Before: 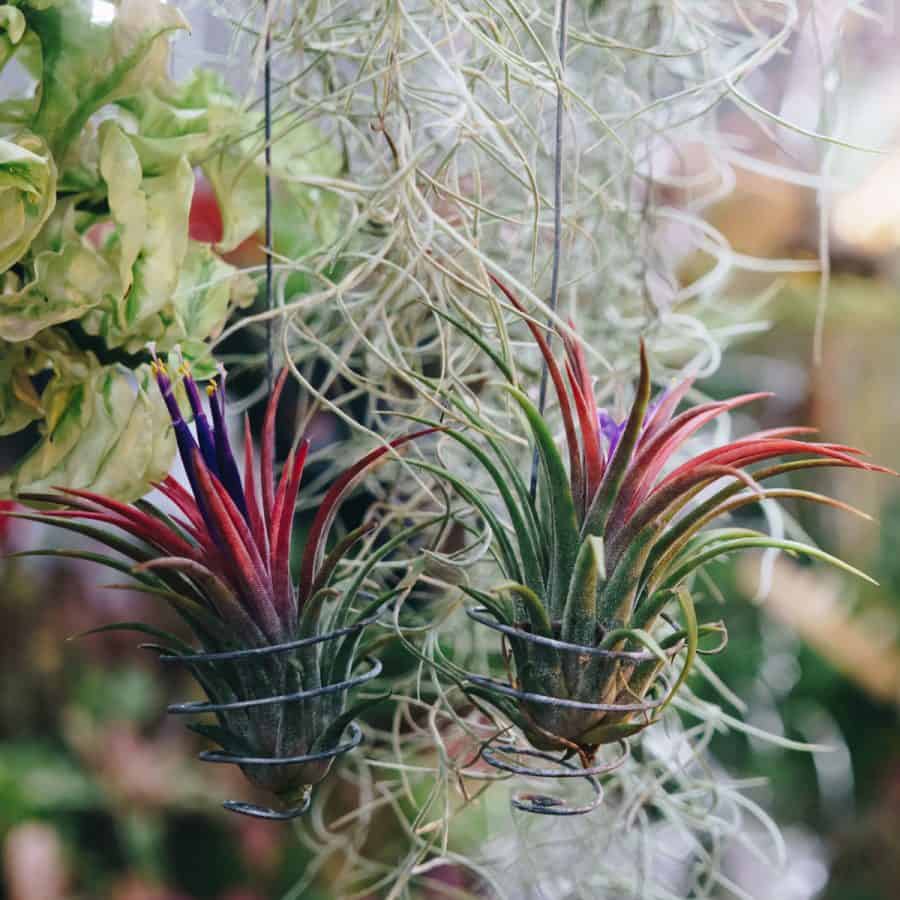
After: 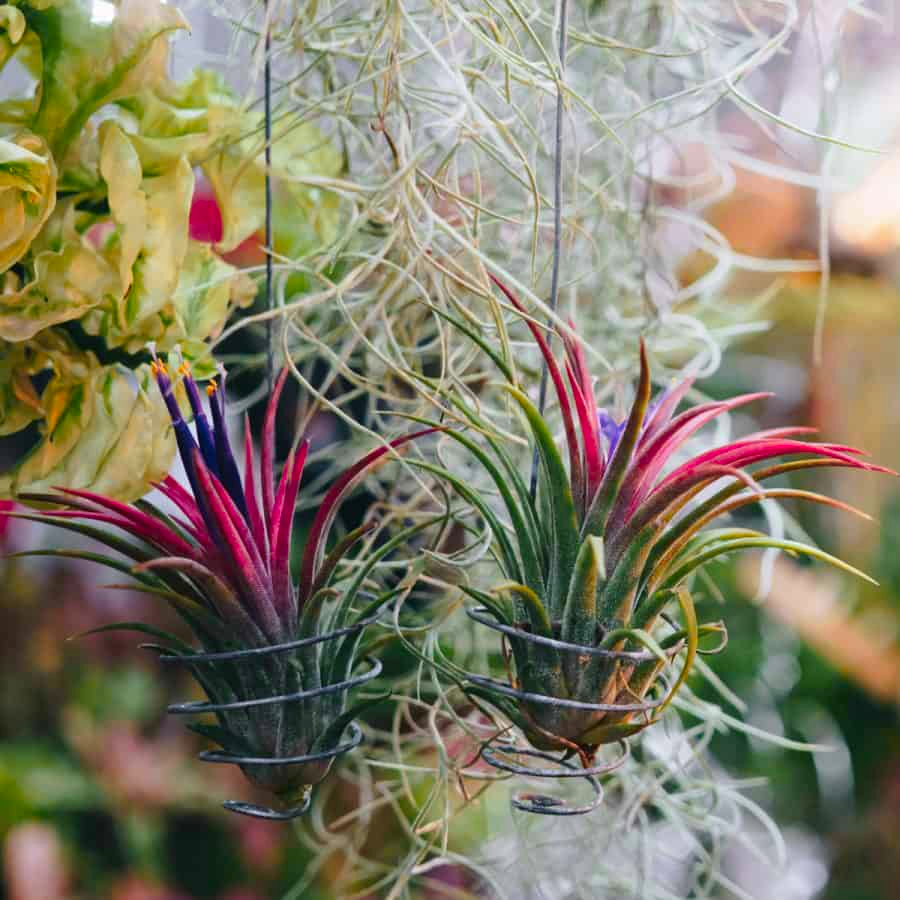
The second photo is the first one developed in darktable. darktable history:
color zones: curves: ch1 [(0.24, 0.629) (0.75, 0.5)]; ch2 [(0.255, 0.454) (0.745, 0.491)], mix 102.12%
